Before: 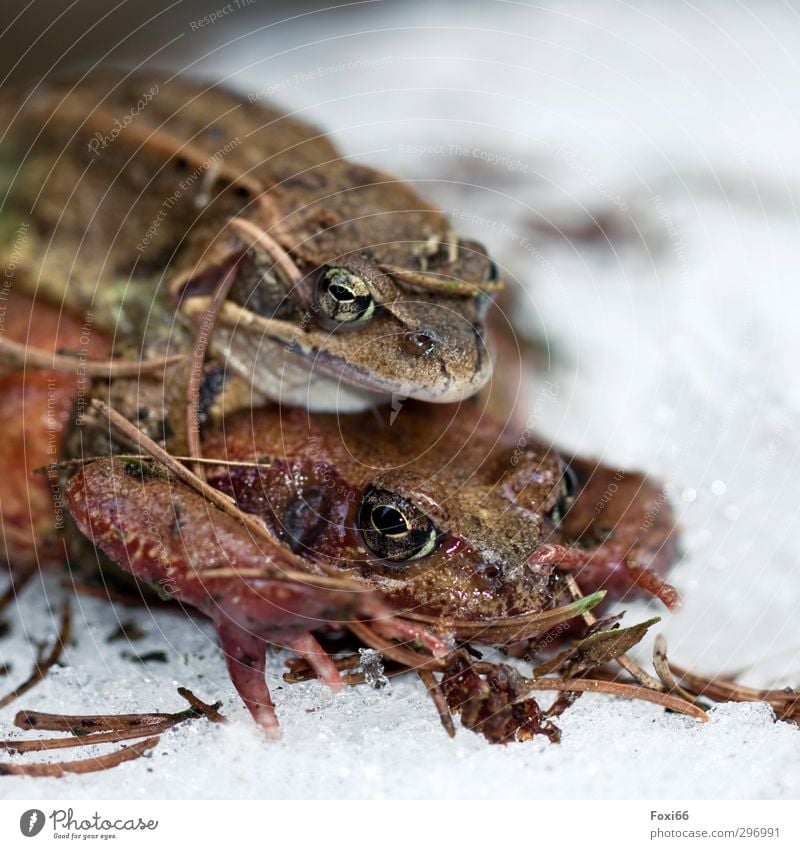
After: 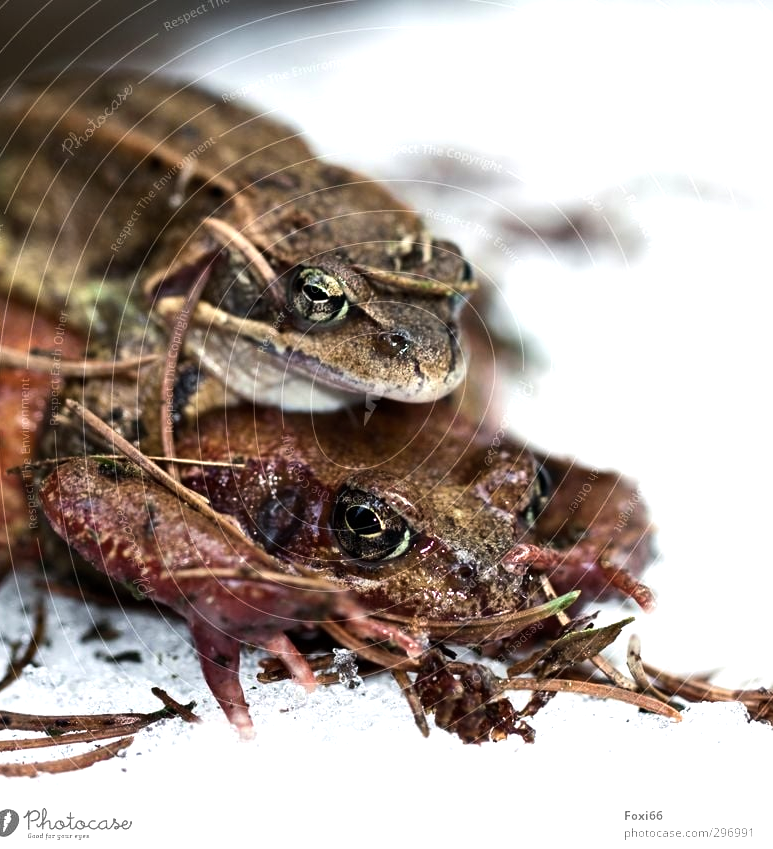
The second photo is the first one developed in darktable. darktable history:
tone equalizer: -8 EV -0.744 EV, -7 EV -0.691 EV, -6 EV -0.583 EV, -5 EV -0.409 EV, -3 EV 0.378 EV, -2 EV 0.6 EV, -1 EV 0.679 EV, +0 EV 0.771 EV, edges refinement/feathering 500, mask exposure compensation -1.57 EV, preserve details no
crop and rotate: left 3.304%
